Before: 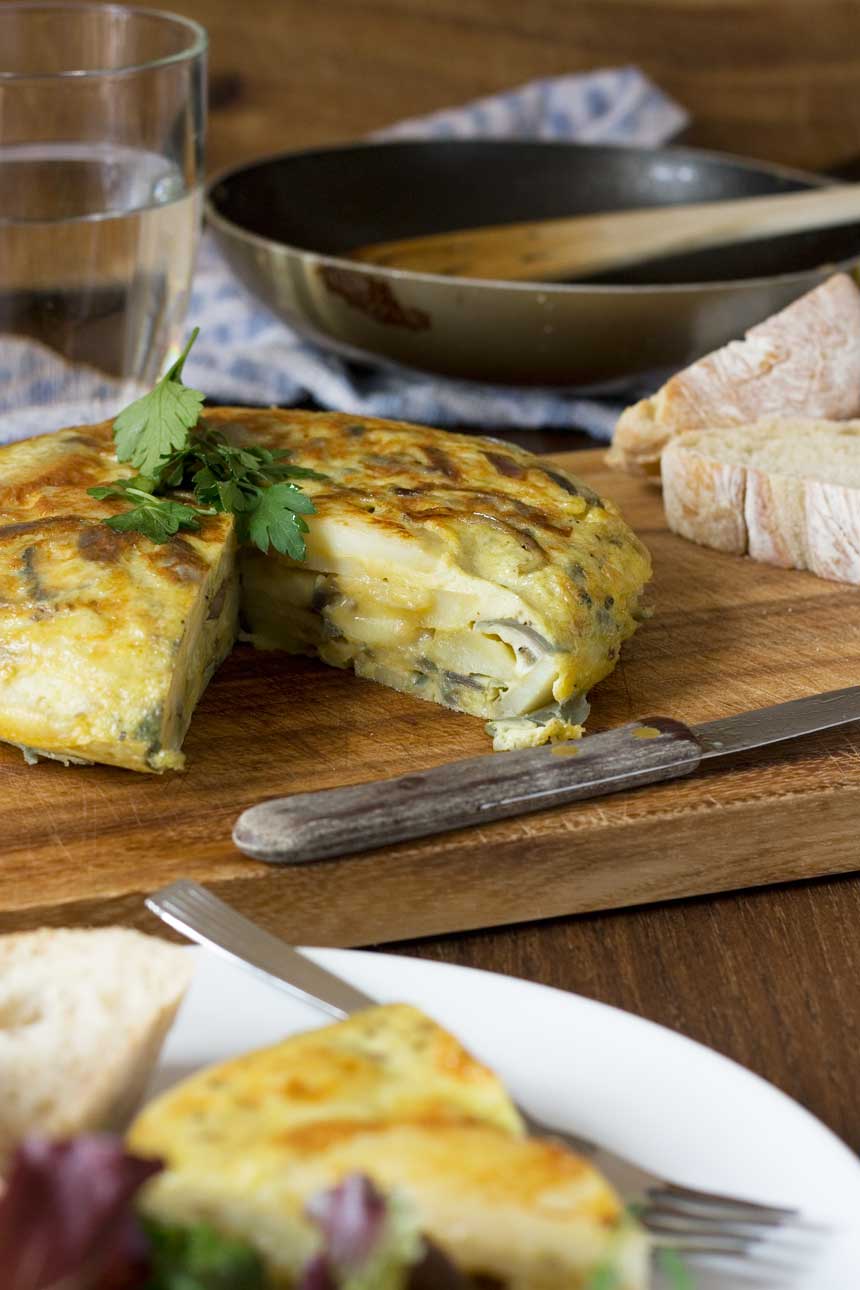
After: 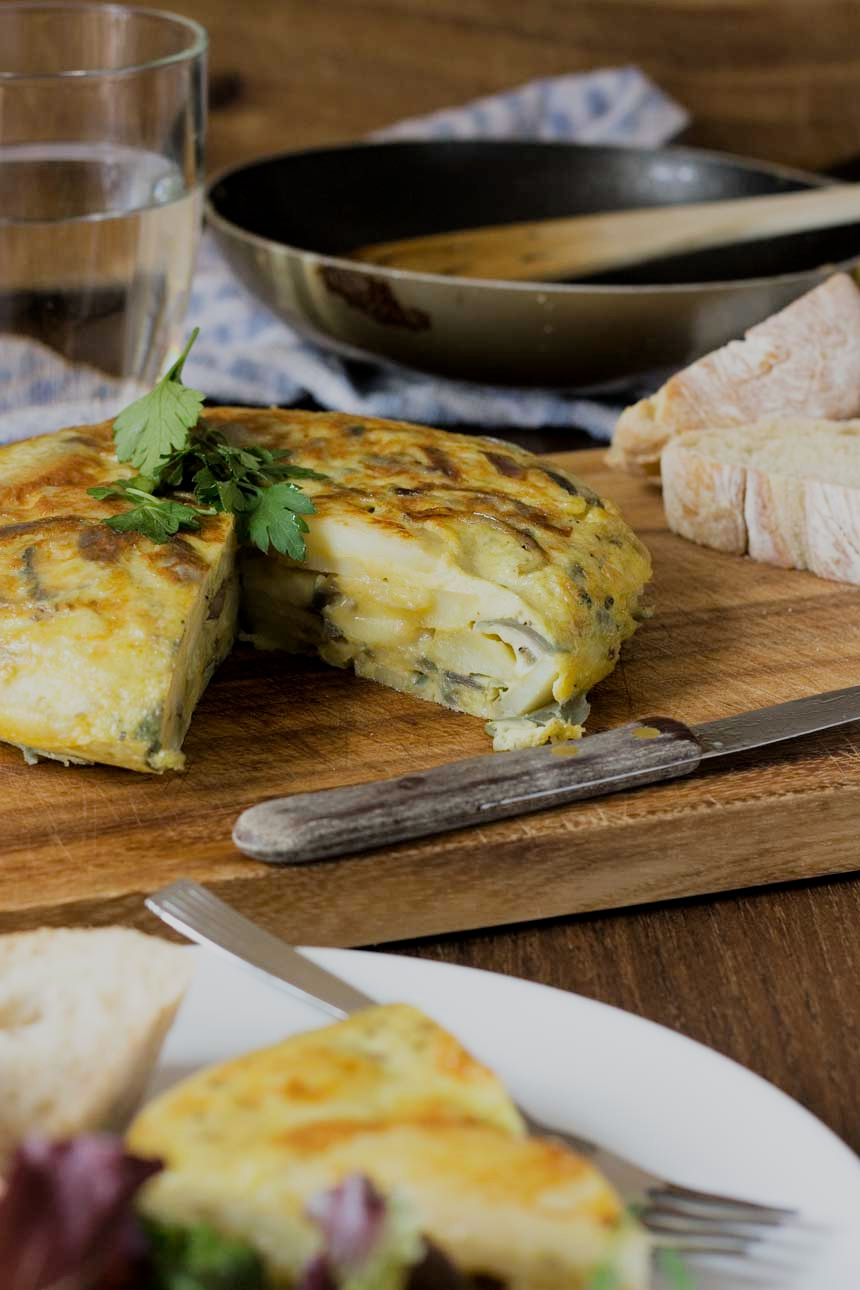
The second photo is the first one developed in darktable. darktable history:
filmic rgb: black relative exposure -7.65 EV, white relative exposure 4.56 EV, threshold 5.94 EV, hardness 3.61, enable highlight reconstruction true
